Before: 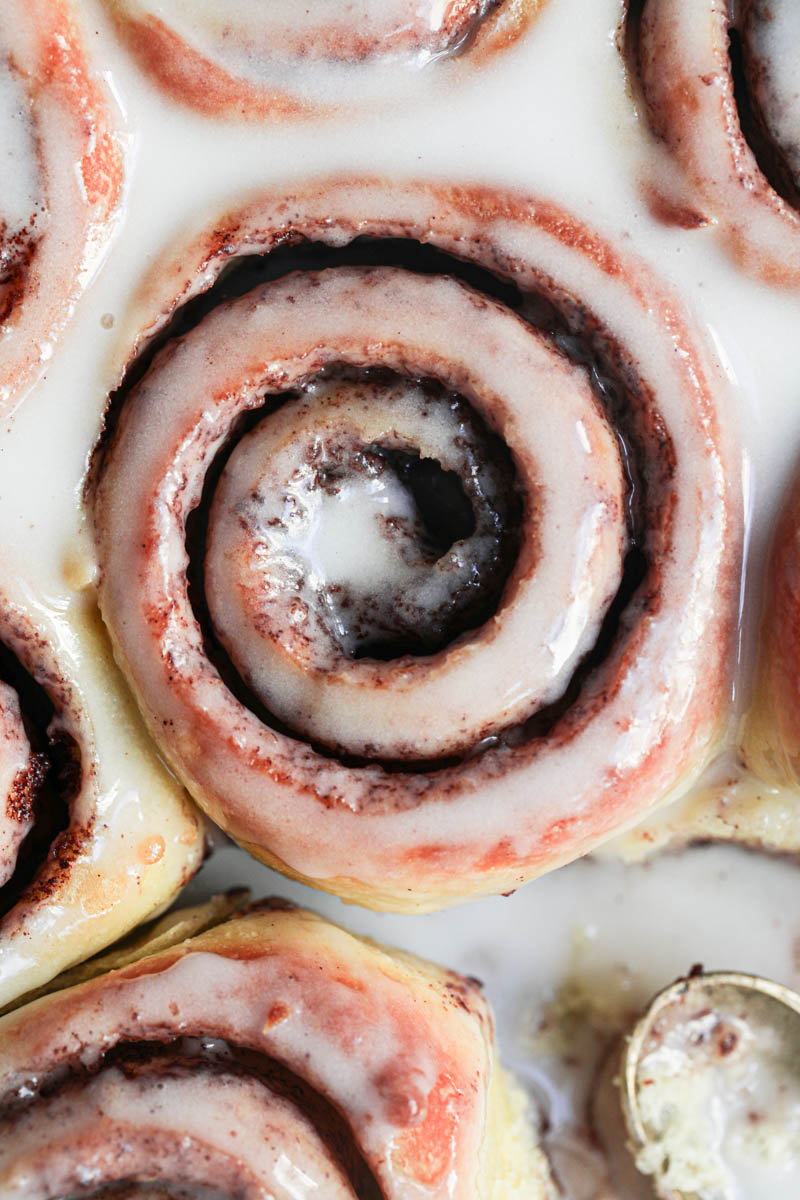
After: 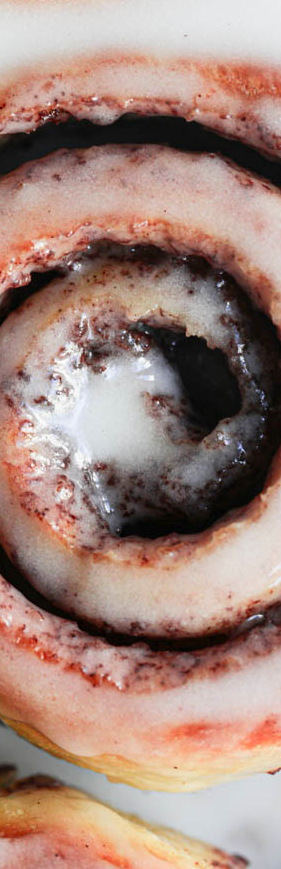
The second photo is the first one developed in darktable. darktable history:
crop and rotate: left 29.476%, top 10.214%, right 35.32%, bottom 17.333%
color zones: curves: ch1 [(0, 0.525) (0.143, 0.556) (0.286, 0.52) (0.429, 0.5) (0.571, 0.5) (0.714, 0.5) (0.857, 0.503) (1, 0.525)]
